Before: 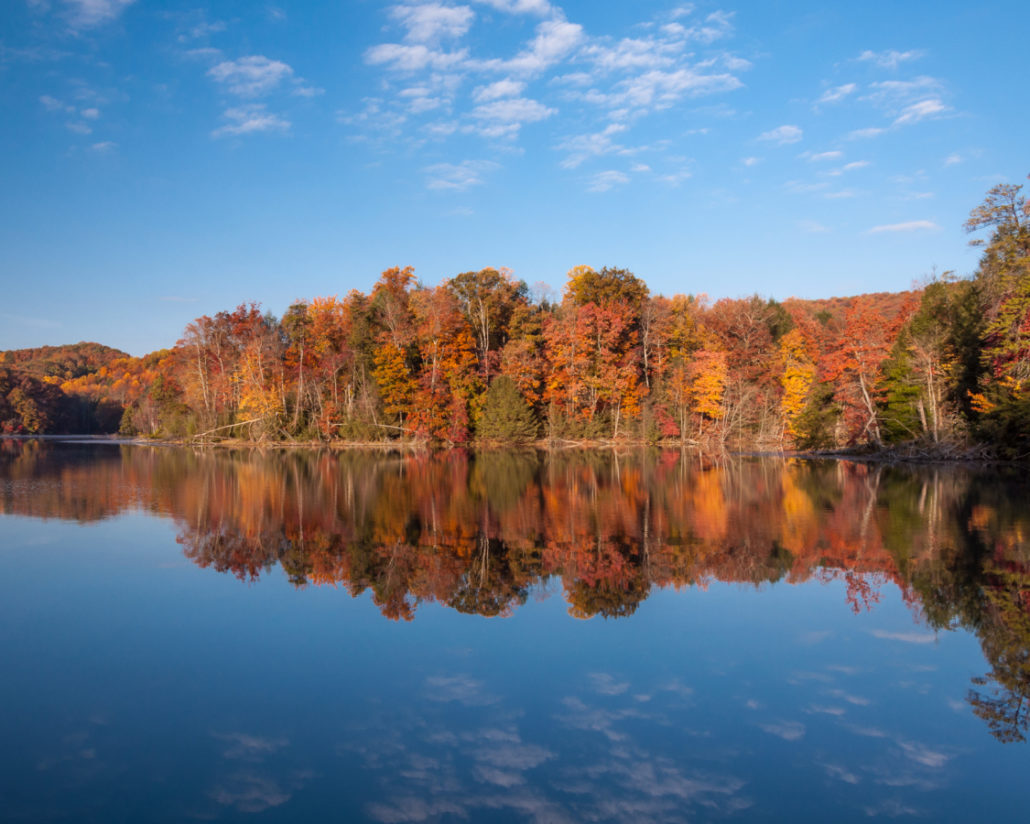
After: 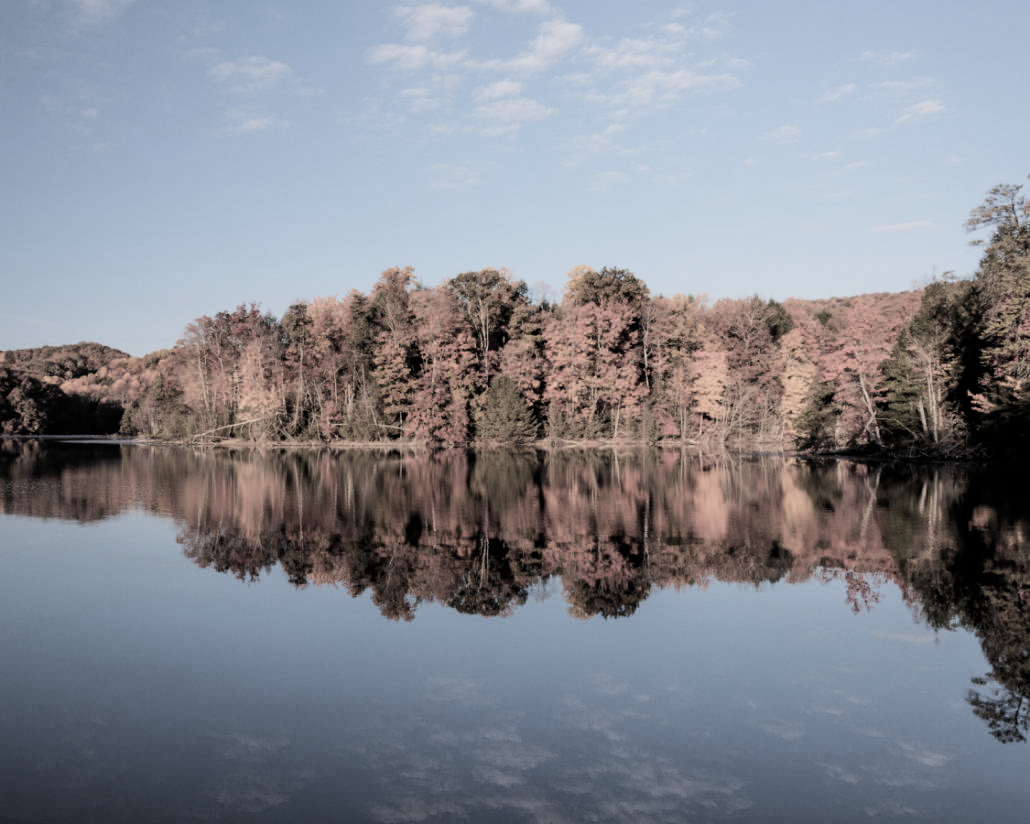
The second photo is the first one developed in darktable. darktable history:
filmic rgb: black relative exposure -5.08 EV, white relative exposure 3.99 EV, threshold 5.97 EV, hardness 2.89, contrast 1.387, highlights saturation mix -28.61%, color science v4 (2020), enable highlight reconstruction true
